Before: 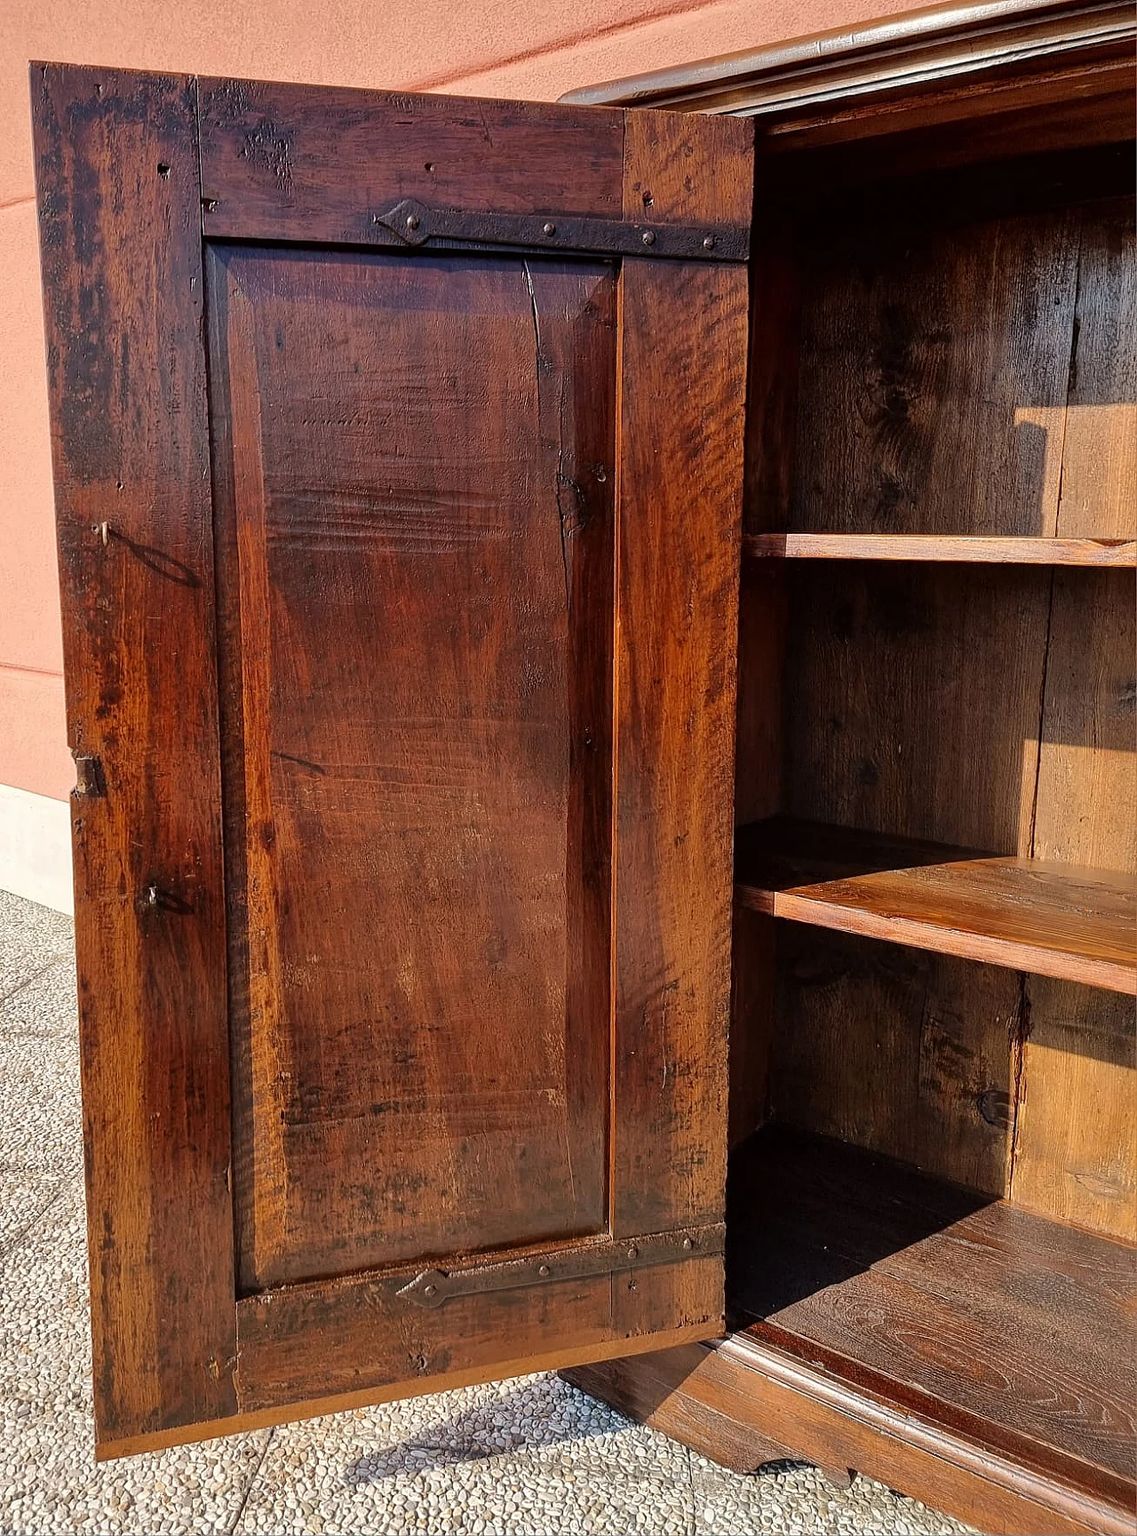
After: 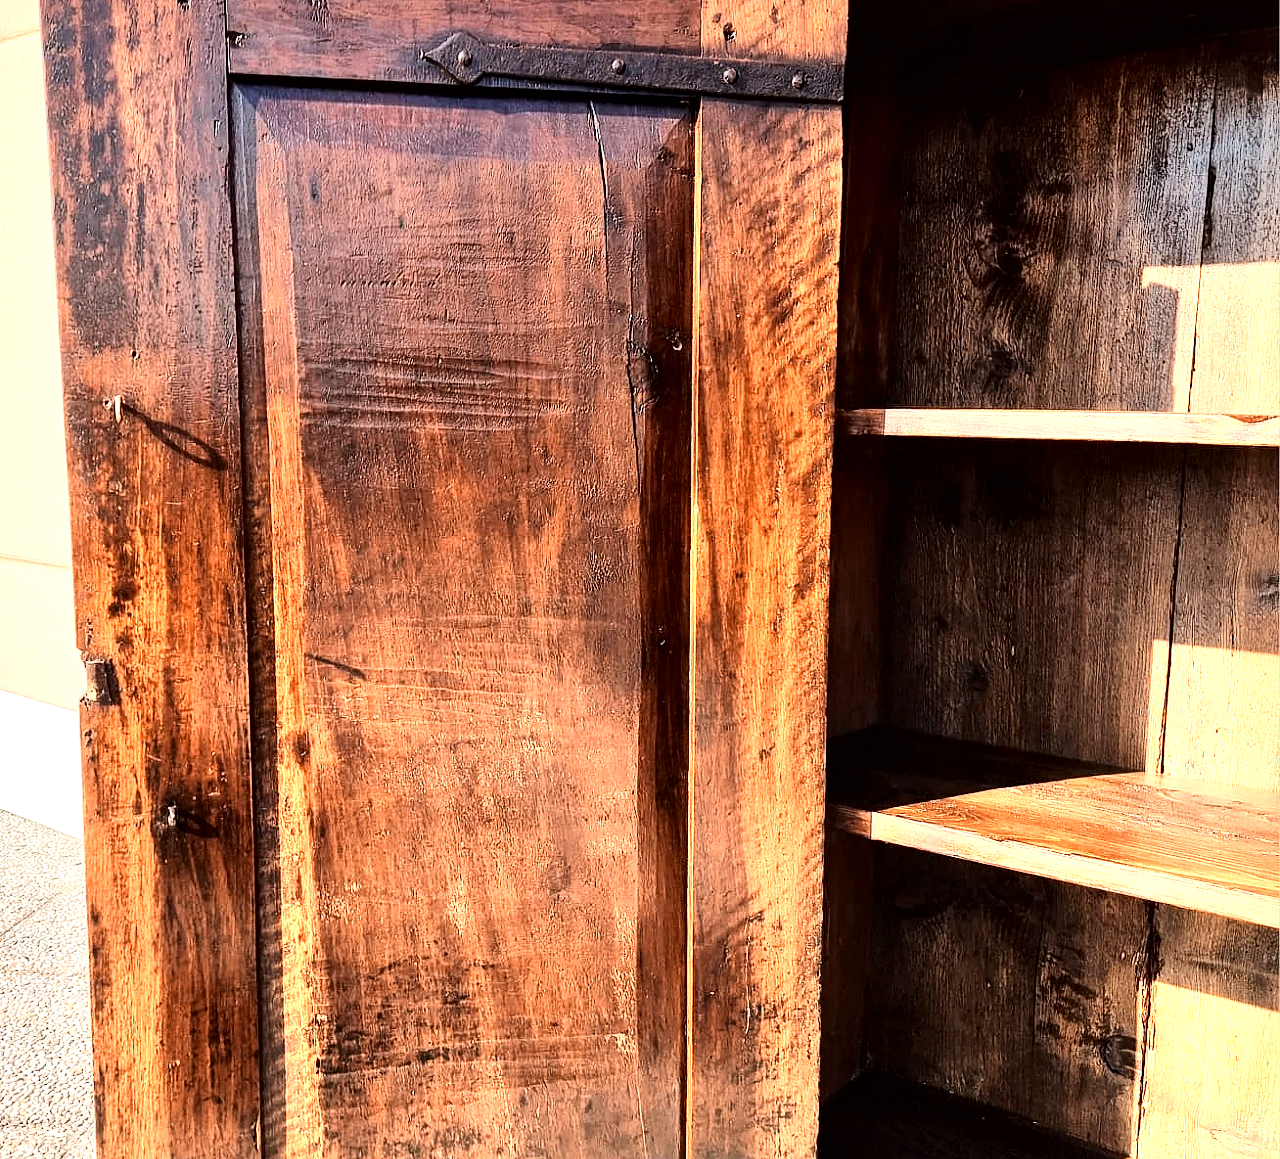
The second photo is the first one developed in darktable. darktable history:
local contrast: mode bilateral grid, contrast 19, coarseness 49, detail 150%, midtone range 0.2
color zones: curves: ch0 [(0.018, 0.548) (0.197, 0.654) (0.425, 0.447) (0.605, 0.658) (0.732, 0.579)]; ch1 [(0.105, 0.531) (0.224, 0.531) (0.386, 0.39) (0.618, 0.456) (0.732, 0.456) (0.956, 0.421)]; ch2 [(0.039, 0.583) (0.215, 0.465) (0.399, 0.544) (0.465, 0.548) (0.614, 0.447) (0.724, 0.43) (0.882, 0.623) (0.956, 0.632)]
crop: top 11.139%, bottom 21.784%
tone equalizer: -7 EV 0.141 EV, -6 EV 0.604 EV, -5 EV 1.16 EV, -4 EV 1.32 EV, -3 EV 1.17 EV, -2 EV 0.6 EV, -1 EV 0.158 EV, edges refinement/feathering 500, mask exposure compensation -1.57 EV, preserve details no
